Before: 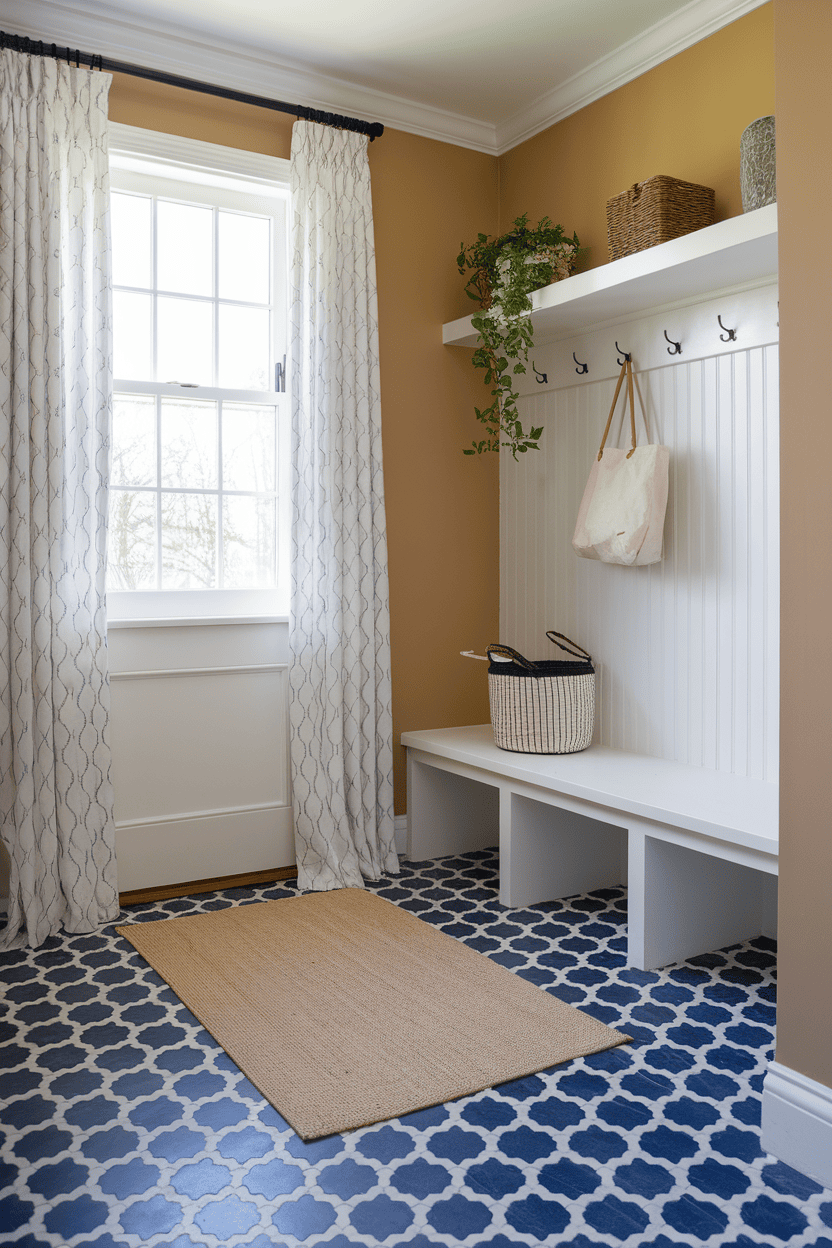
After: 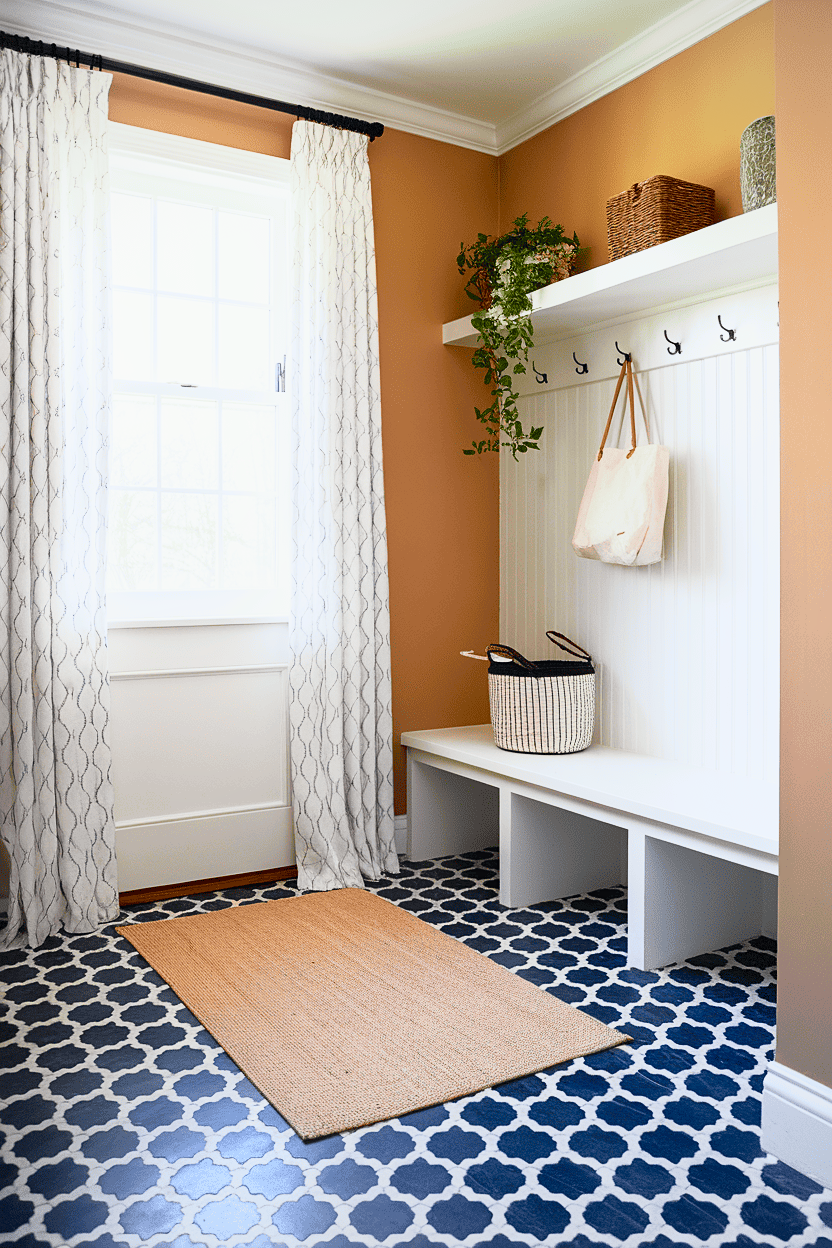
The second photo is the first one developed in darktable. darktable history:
tone curve: curves: ch0 [(0, 0) (0.046, 0.031) (0.163, 0.114) (0.391, 0.432) (0.488, 0.561) (0.695, 0.839) (0.785, 0.904) (1, 0.965)]; ch1 [(0, 0) (0.248, 0.252) (0.427, 0.412) (0.482, 0.462) (0.499, 0.497) (0.518, 0.52) (0.535, 0.577) (0.585, 0.623) (0.679, 0.743) (0.788, 0.809) (1, 1)]; ch2 [(0, 0) (0.313, 0.262) (0.427, 0.417) (0.473, 0.47) (0.503, 0.503) (0.523, 0.515) (0.557, 0.596) (0.598, 0.646) (0.708, 0.771) (1, 1)], color space Lab, independent channels, preserve colors none
shadows and highlights: shadows 0, highlights 40
sharpen: amount 0.2
vignetting: fall-off start 85%, fall-off radius 80%, brightness -0.182, saturation -0.3, width/height ratio 1.219, dithering 8-bit output, unbound false
